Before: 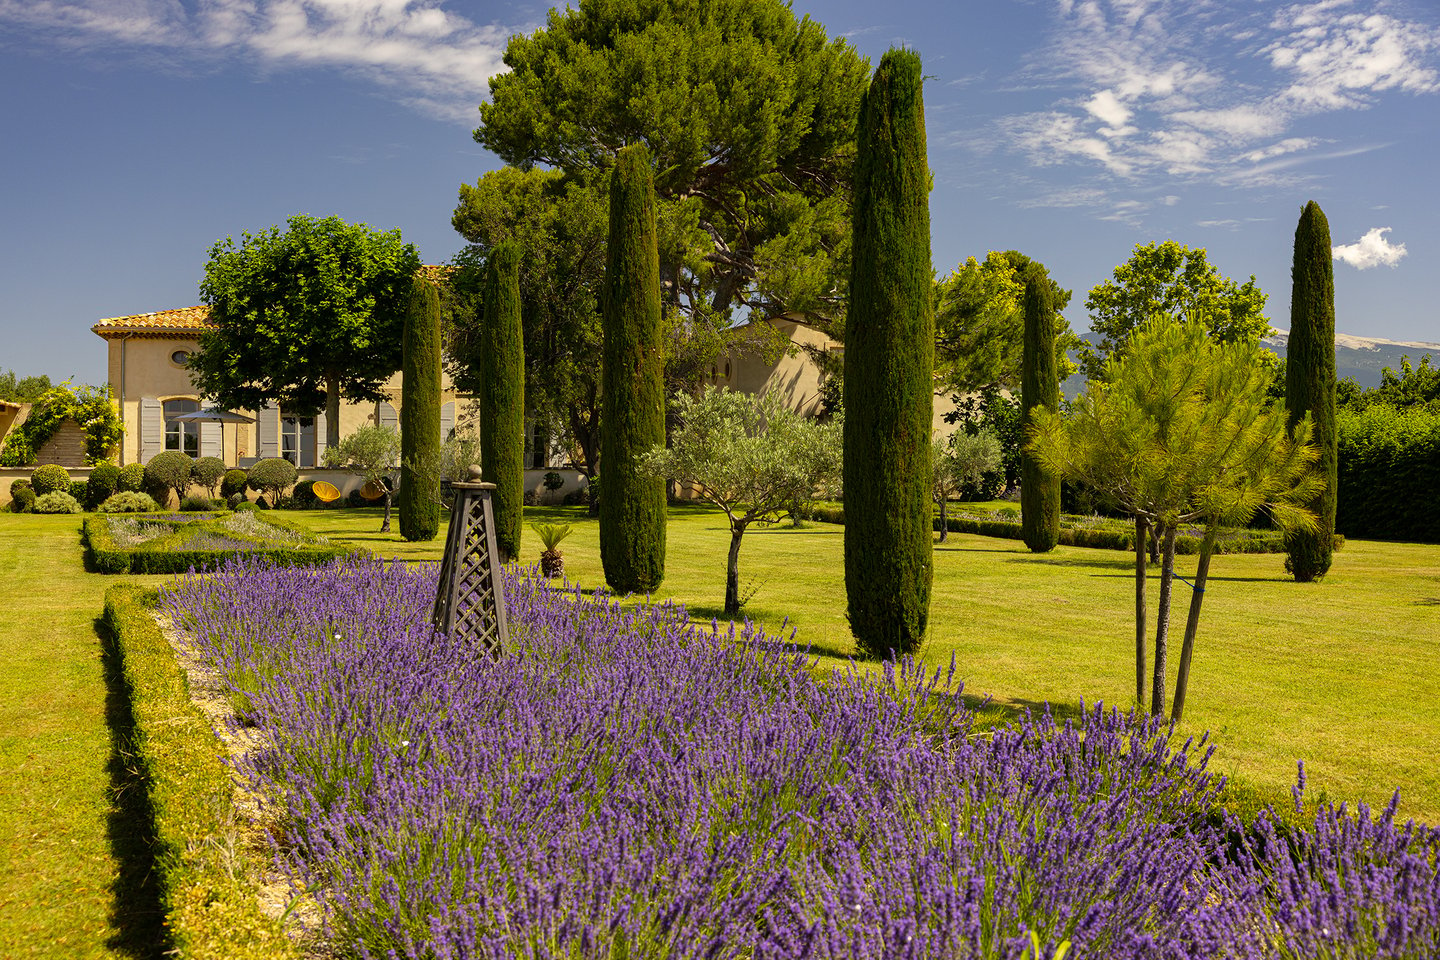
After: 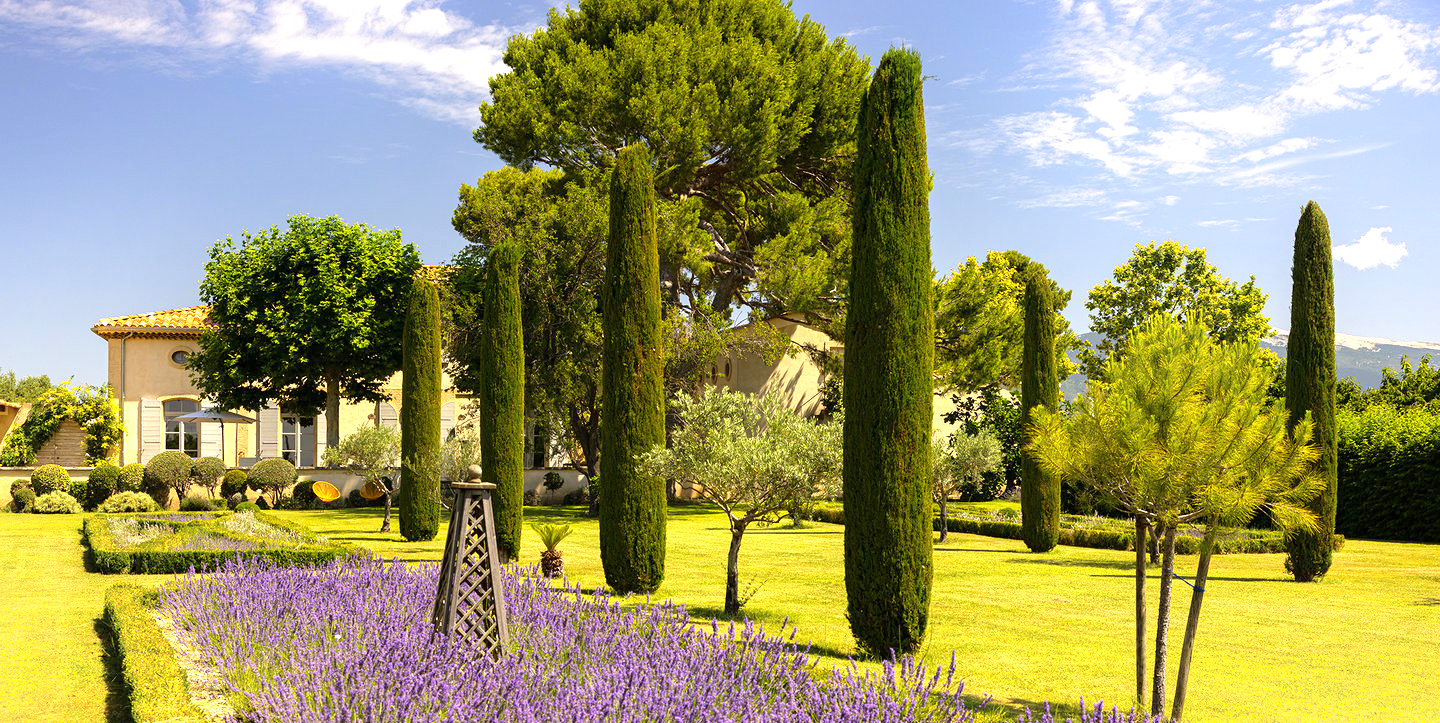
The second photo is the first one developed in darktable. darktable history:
crop: bottom 24.646%
shadows and highlights: shadows -24.3, highlights 50.73, soften with gaussian
exposure: exposure 1 EV, compensate highlight preservation false
